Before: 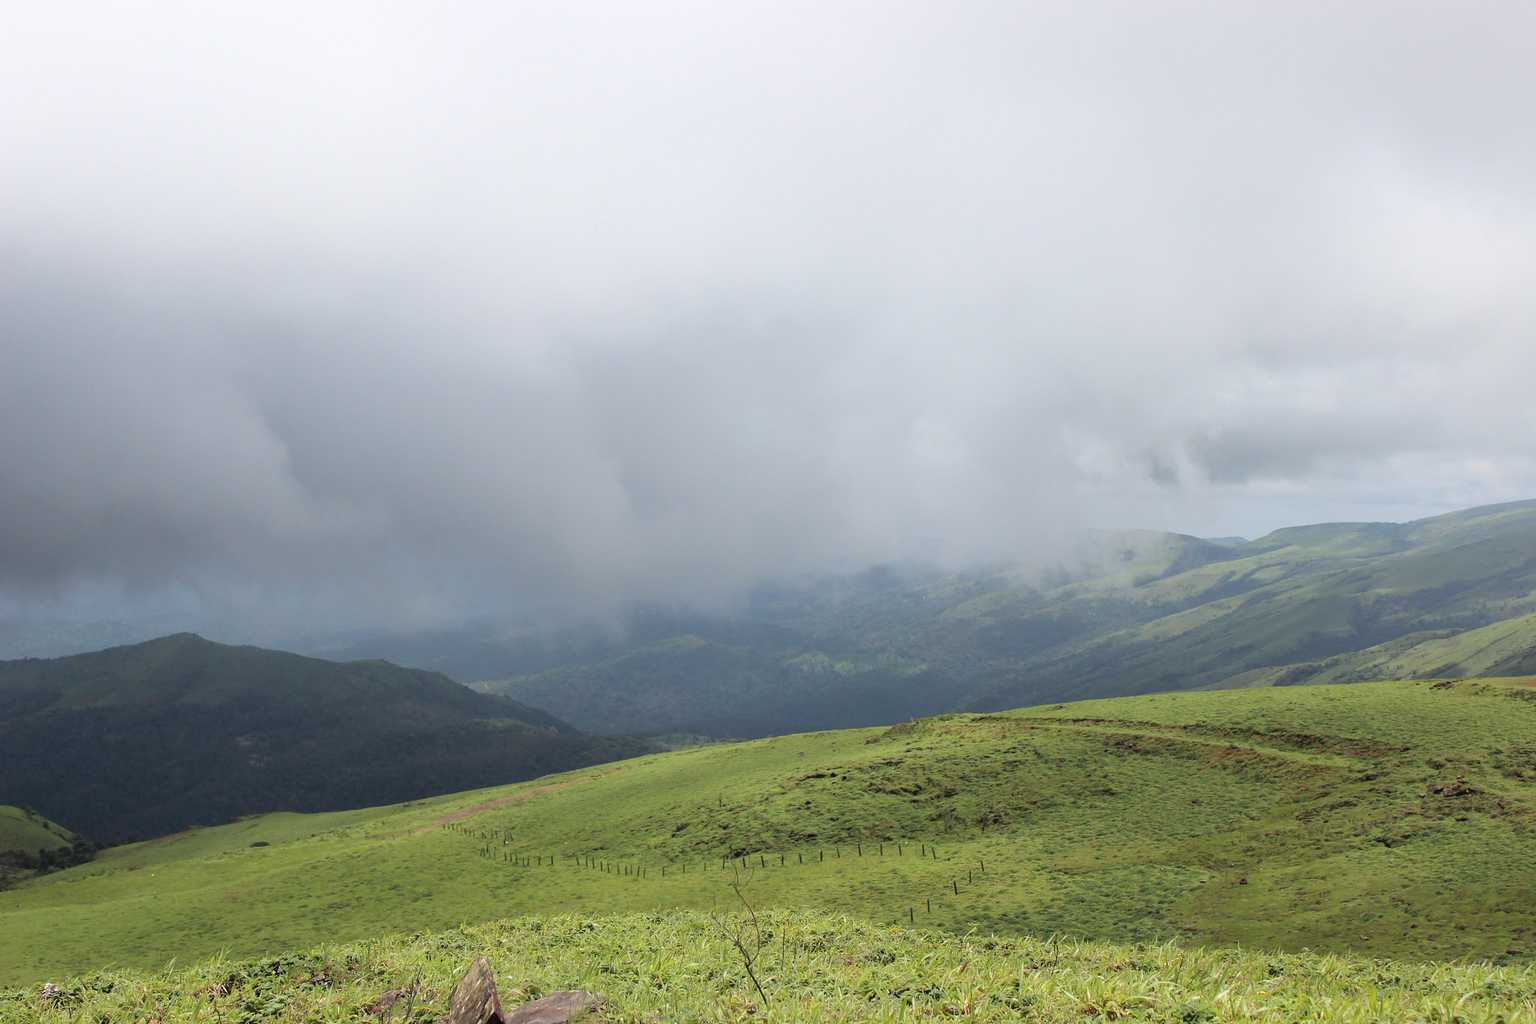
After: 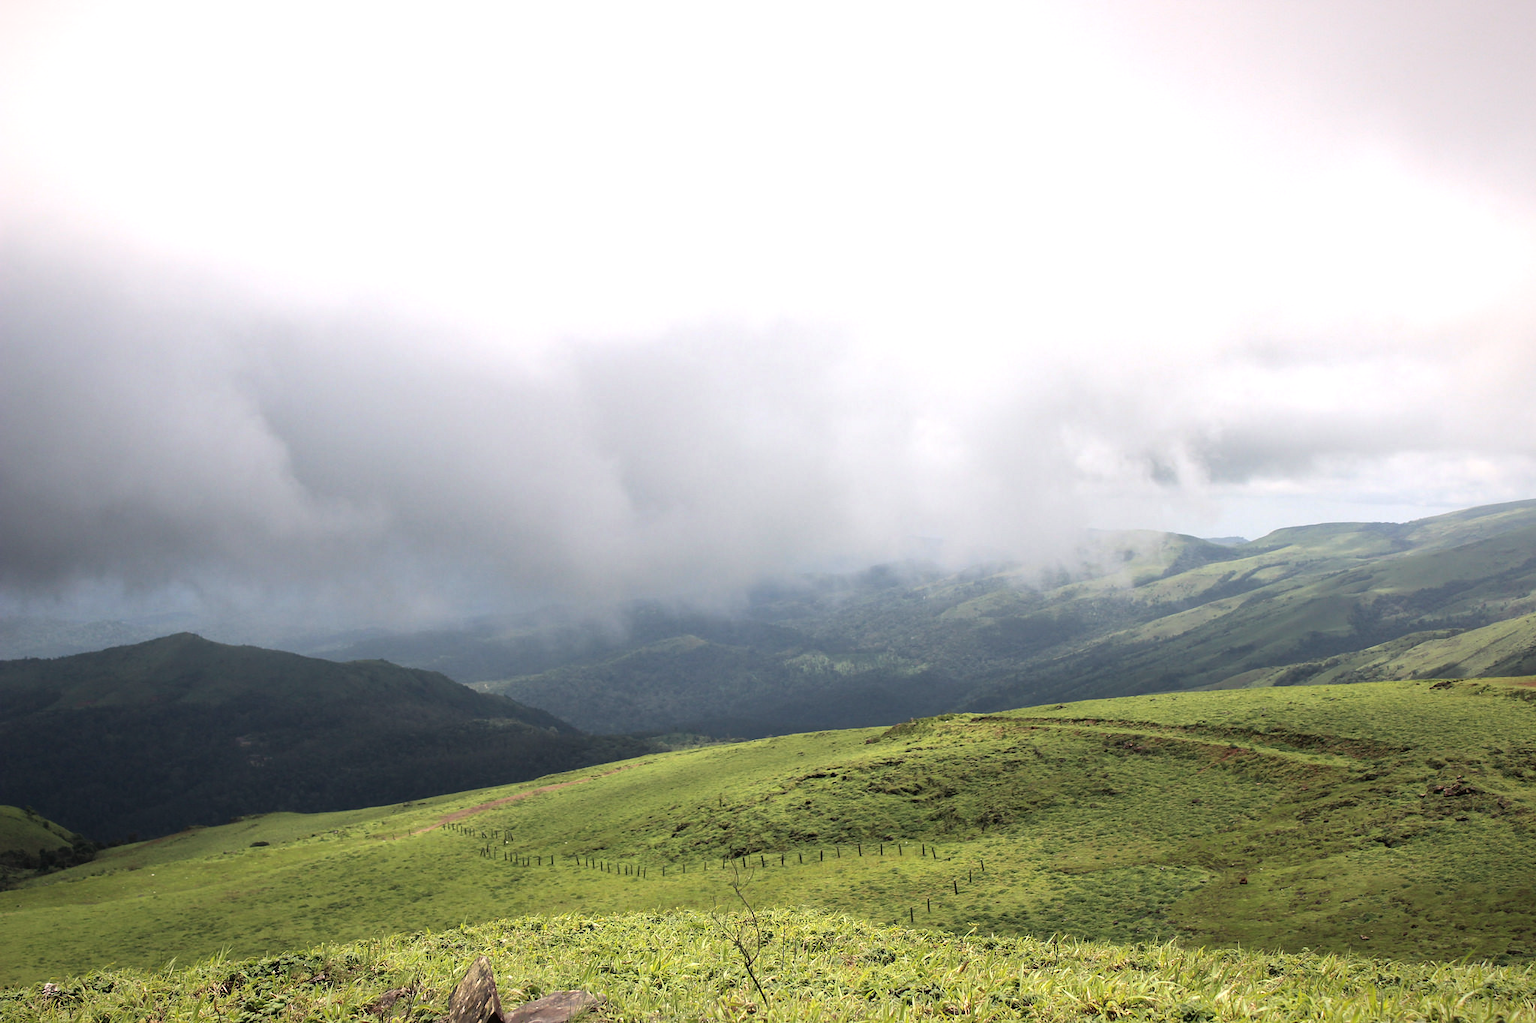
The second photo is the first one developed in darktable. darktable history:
vignetting: fall-off radius 100.05%, brightness -0.639, saturation -0.011, width/height ratio 1.345
contrast brightness saturation: contrast 0.079, saturation 0.021
color balance rgb: highlights gain › chroma 1.747%, highlights gain › hue 55.21°, perceptual saturation grading › global saturation -3.486%, perceptual saturation grading › shadows -1.753%, perceptual brilliance grading › global brilliance 19.991%, perceptual brilliance grading › shadows -39.172%
